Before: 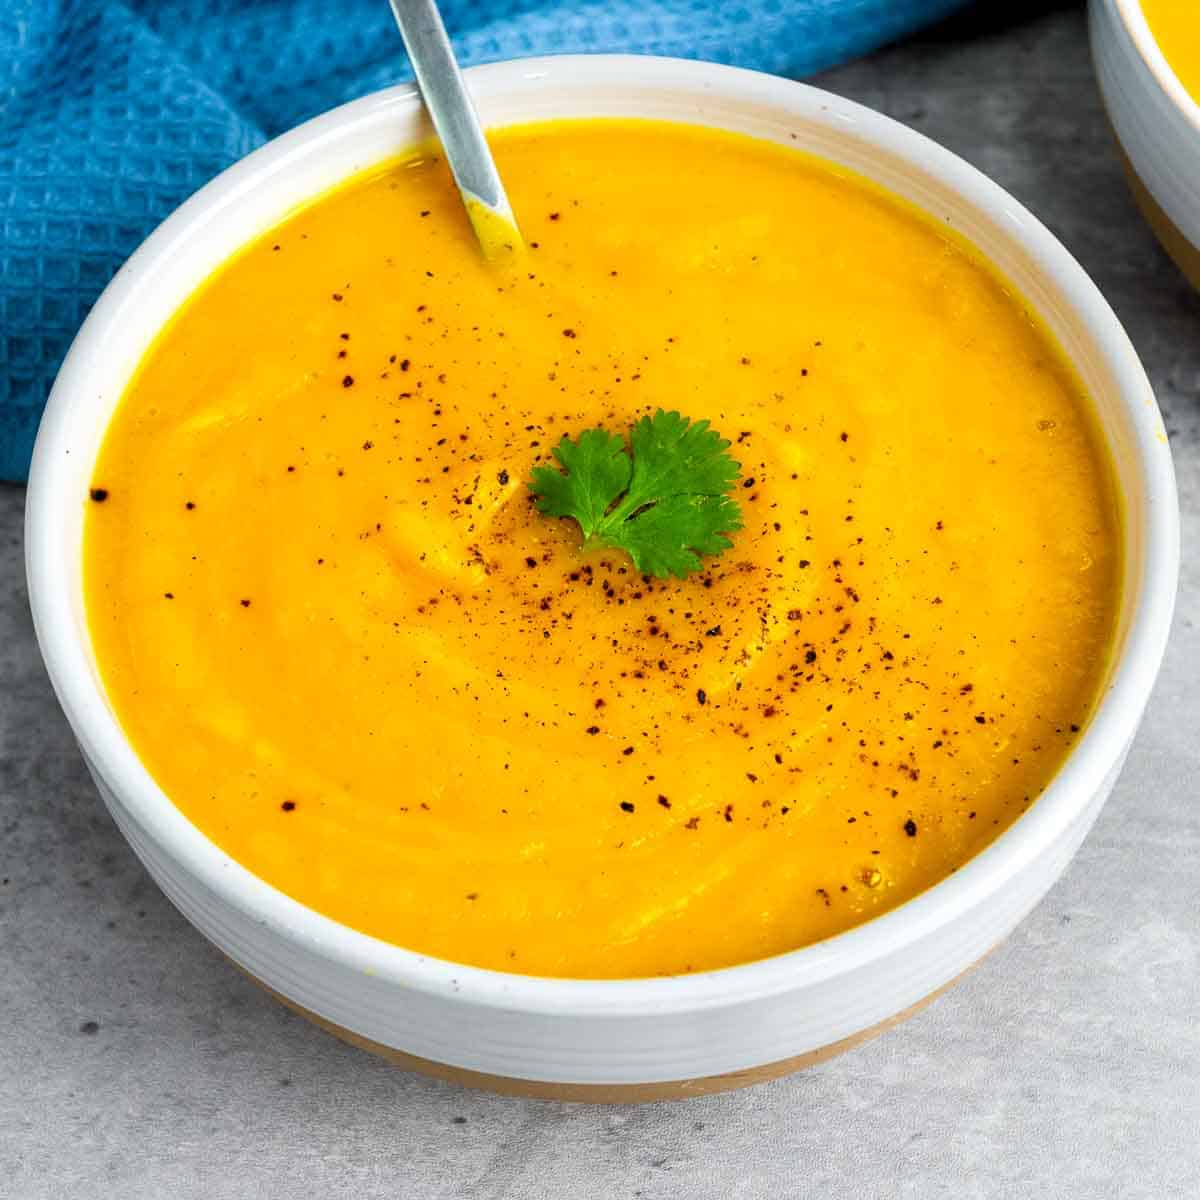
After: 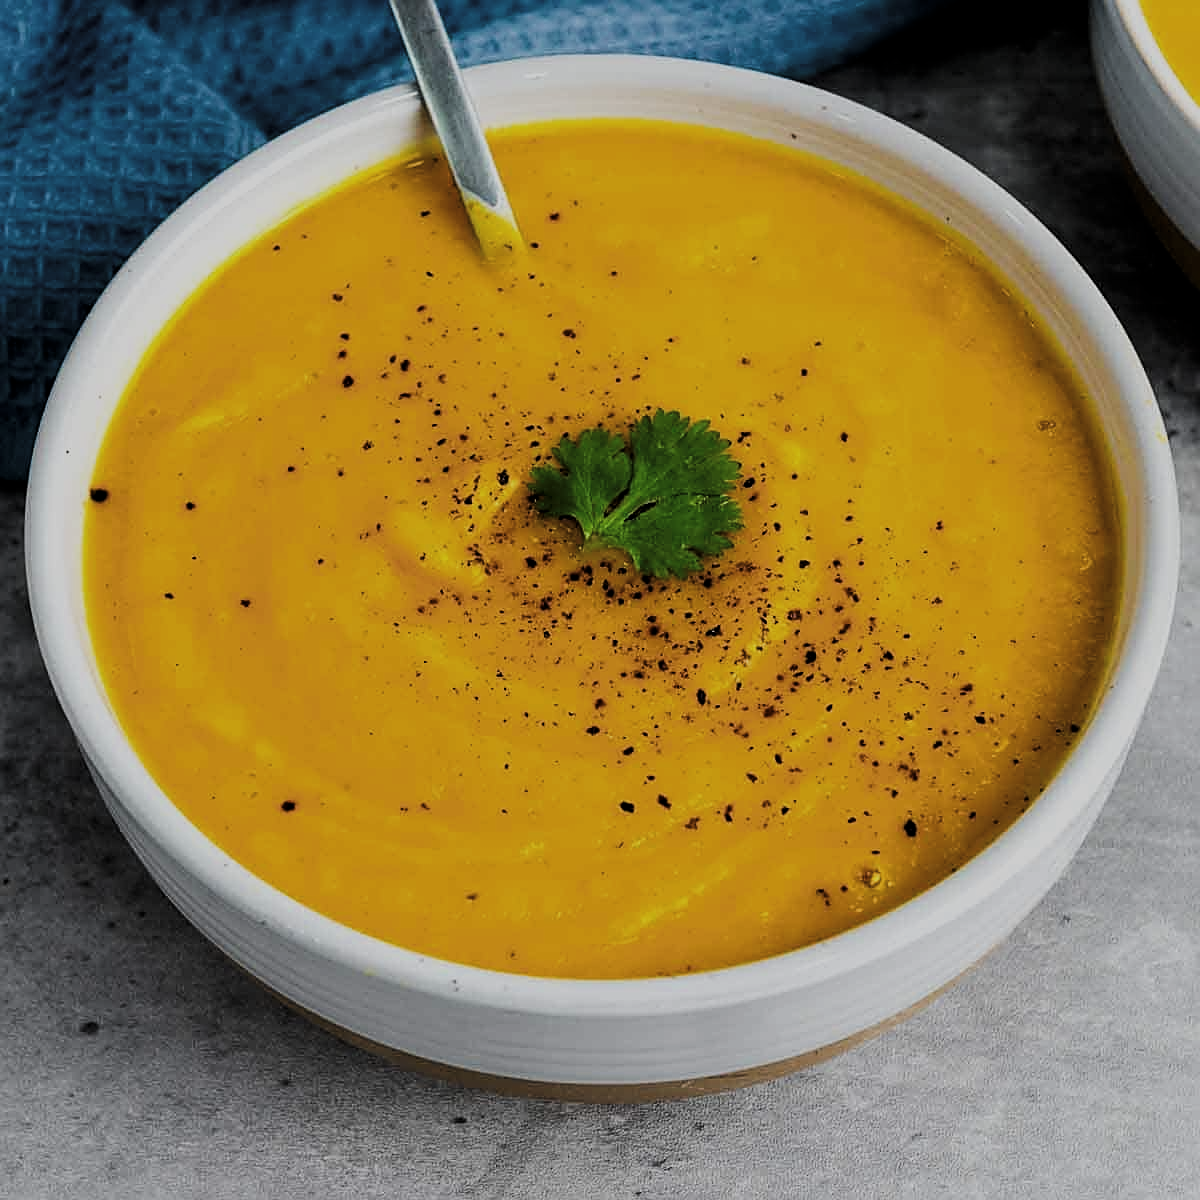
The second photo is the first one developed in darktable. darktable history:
filmic rgb: black relative exposure -5.03 EV, white relative exposure 3.96 EV, hardness 2.88, contrast 1.198, highlights saturation mix -29.48%
levels: black 8.52%, white 99.97%, levels [0, 0.618, 1]
sharpen: on, module defaults
